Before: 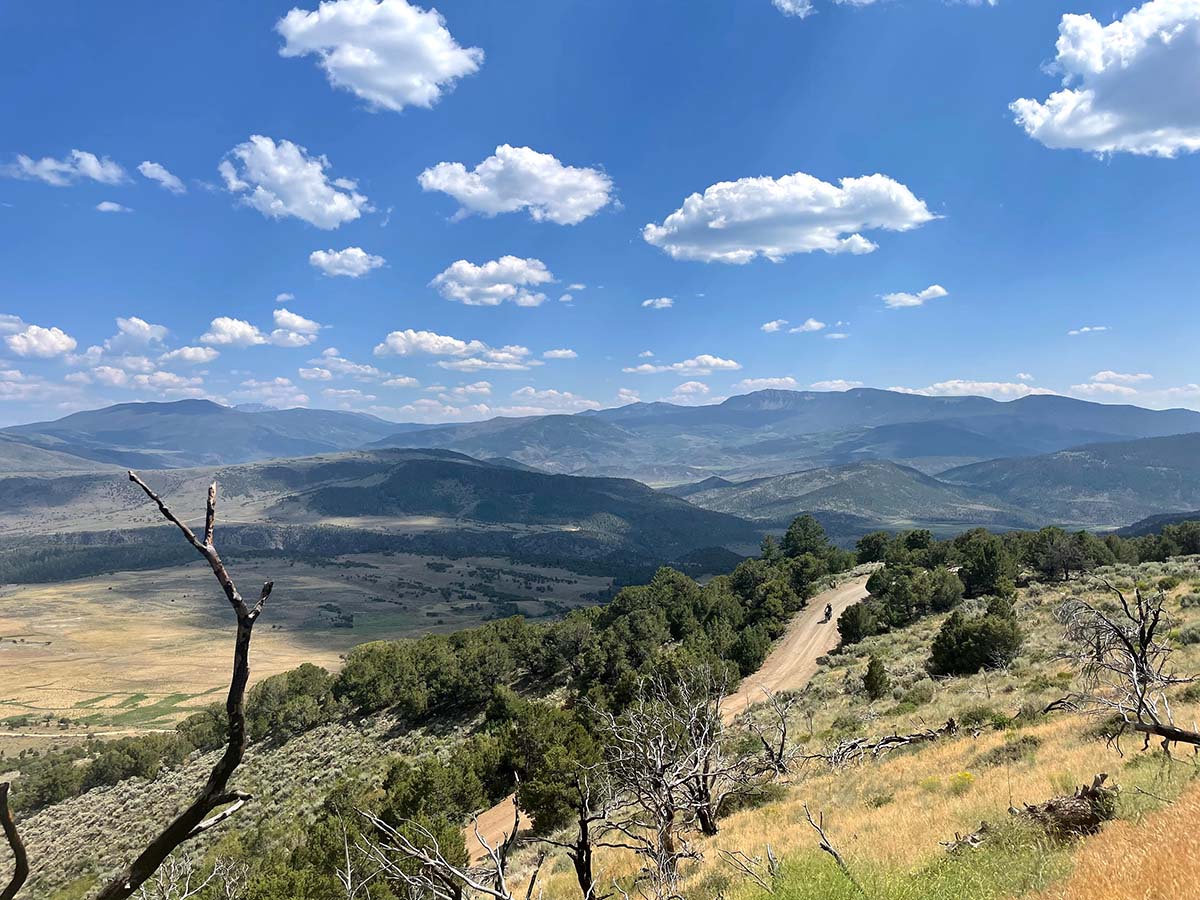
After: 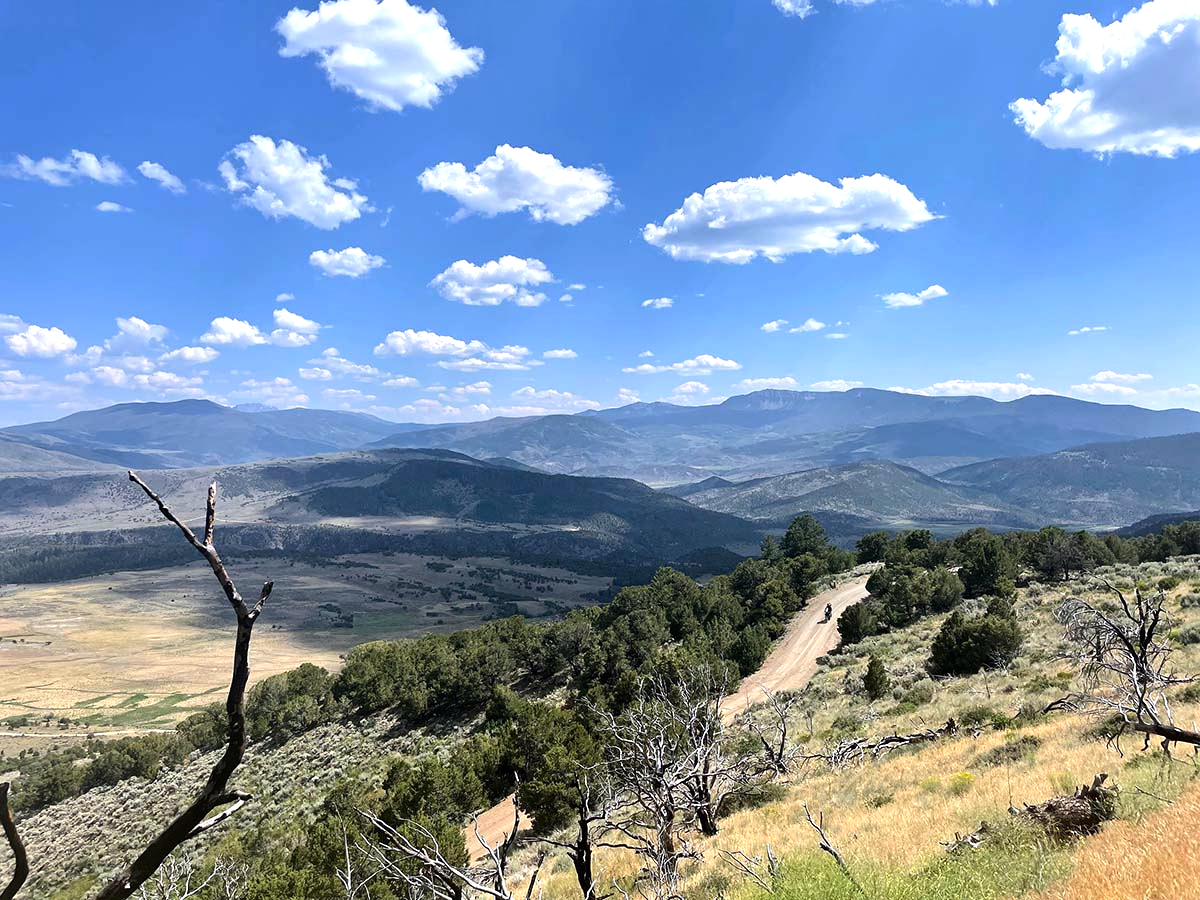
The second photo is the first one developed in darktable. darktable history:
white balance: red 0.984, blue 1.059
tone equalizer: -8 EV -0.417 EV, -7 EV -0.389 EV, -6 EV -0.333 EV, -5 EV -0.222 EV, -3 EV 0.222 EV, -2 EV 0.333 EV, -1 EV 0.389 EV, +0 EV 0.417 EV, edges refinement/feathering 500, mask exposure compensation -1.57 EV, preserve details no
